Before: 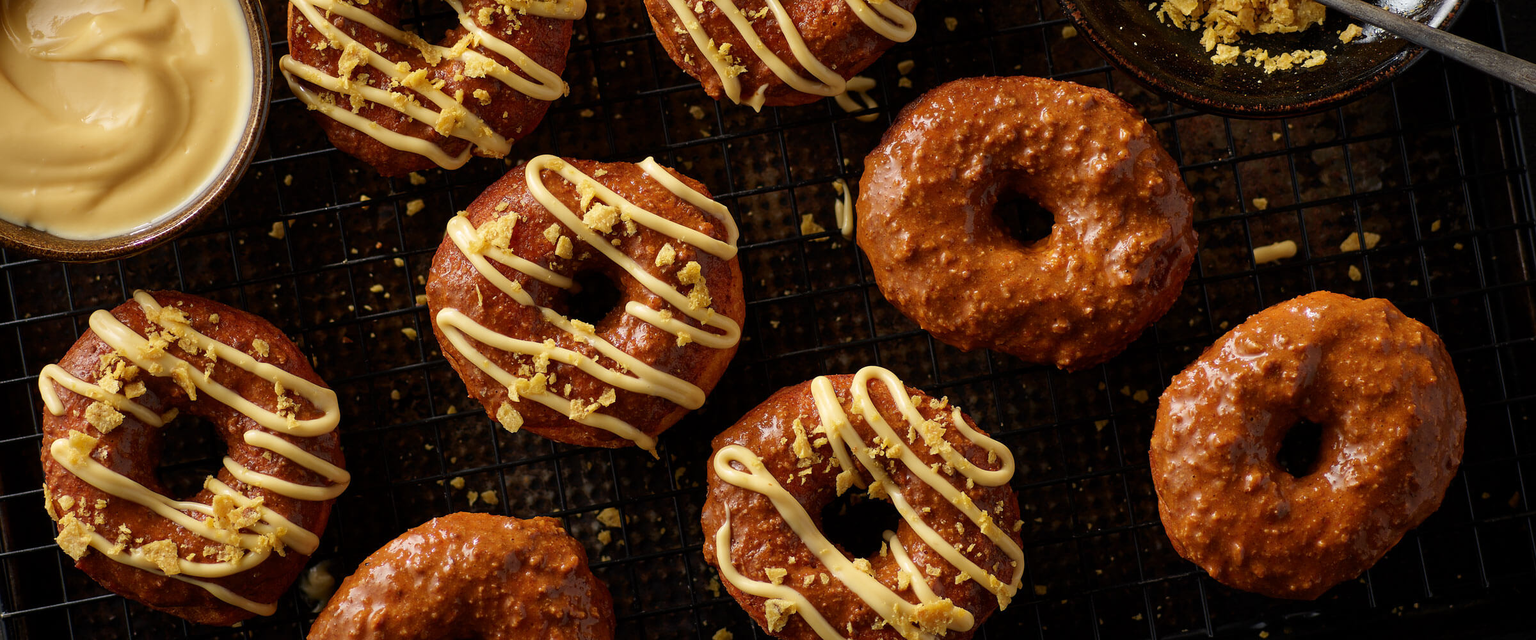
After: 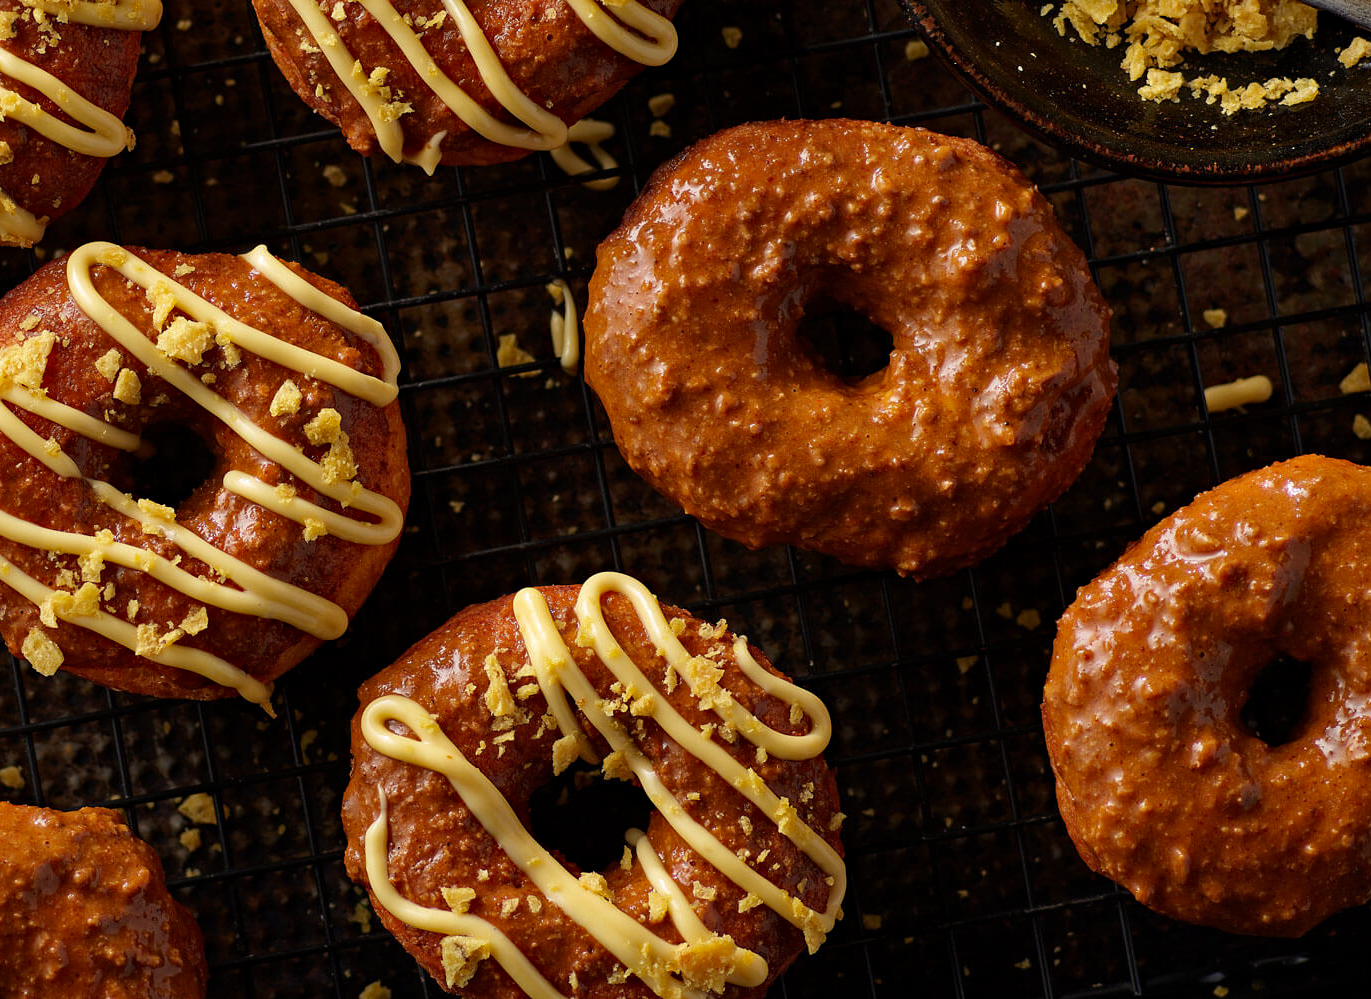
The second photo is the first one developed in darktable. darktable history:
haze removal: strength 0.431, adaptive false
crop: left 31.424%, top 0.022%, right 11.429%
